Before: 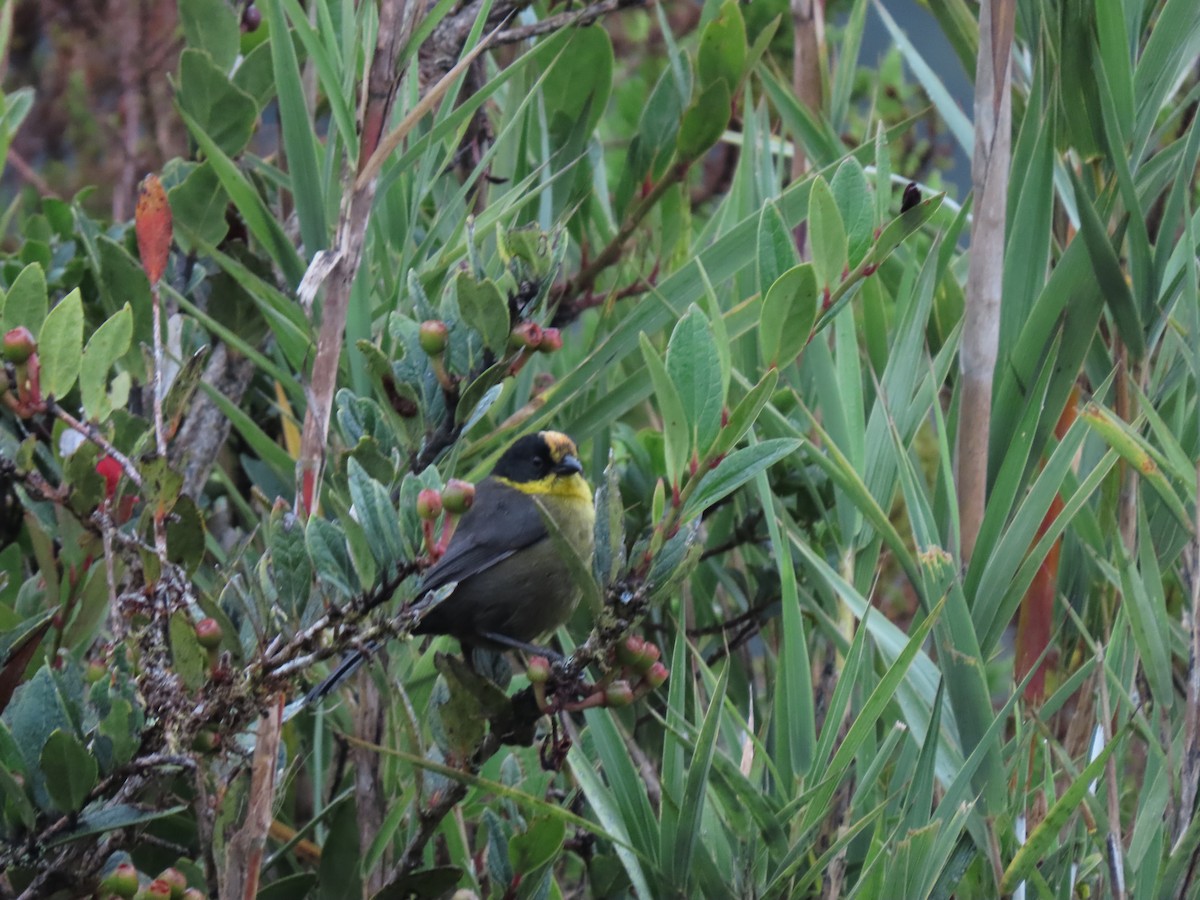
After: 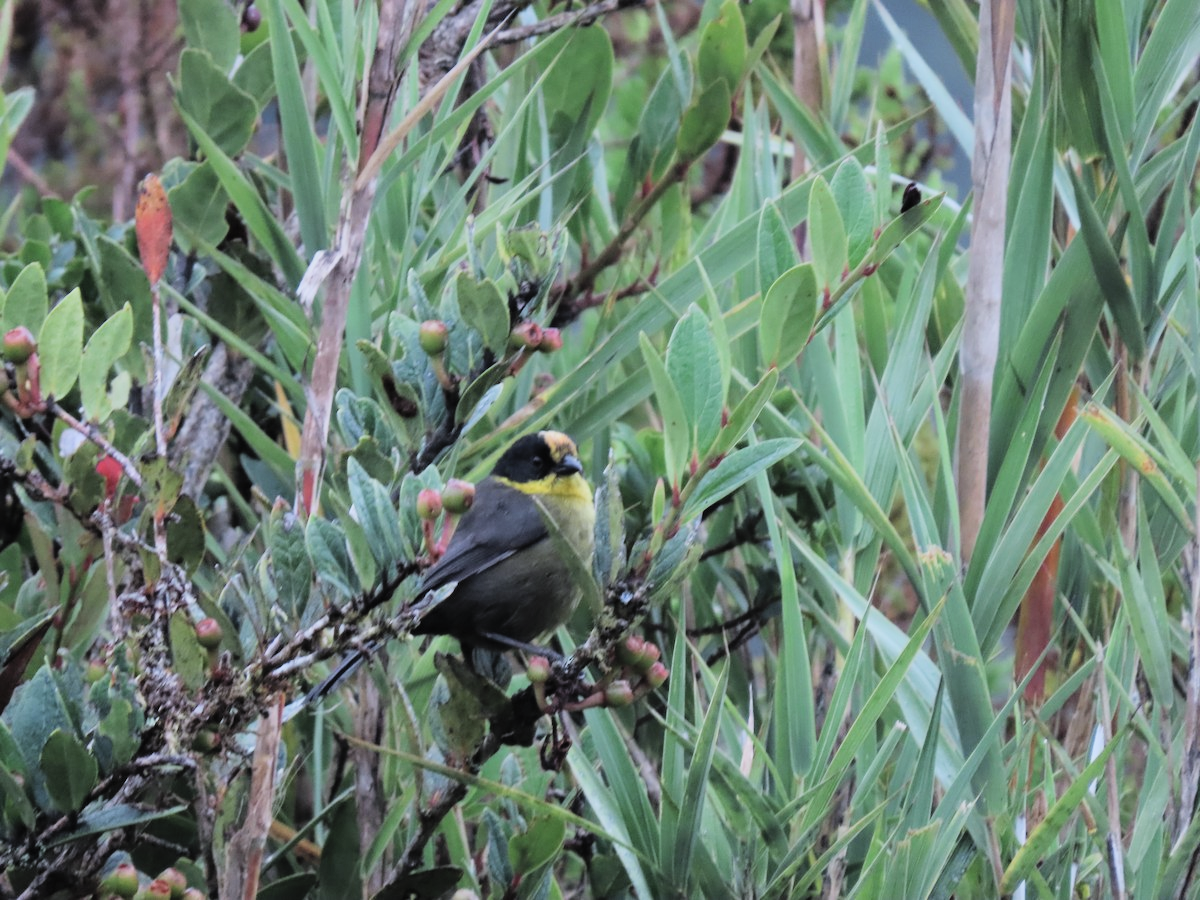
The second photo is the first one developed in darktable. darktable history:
contrast brightness saturation: contrast 0.145, brightness 0.224
filmic rgb: black relative exposure -7.65 EV, white relative exposure 3.95 EV, hardness 4.02, contrast 1.1, highlights saturation mix -28.65%
color calibration: illuminant as shot in camera, x 0.358, y 0.373, temperature 4628.91 K
